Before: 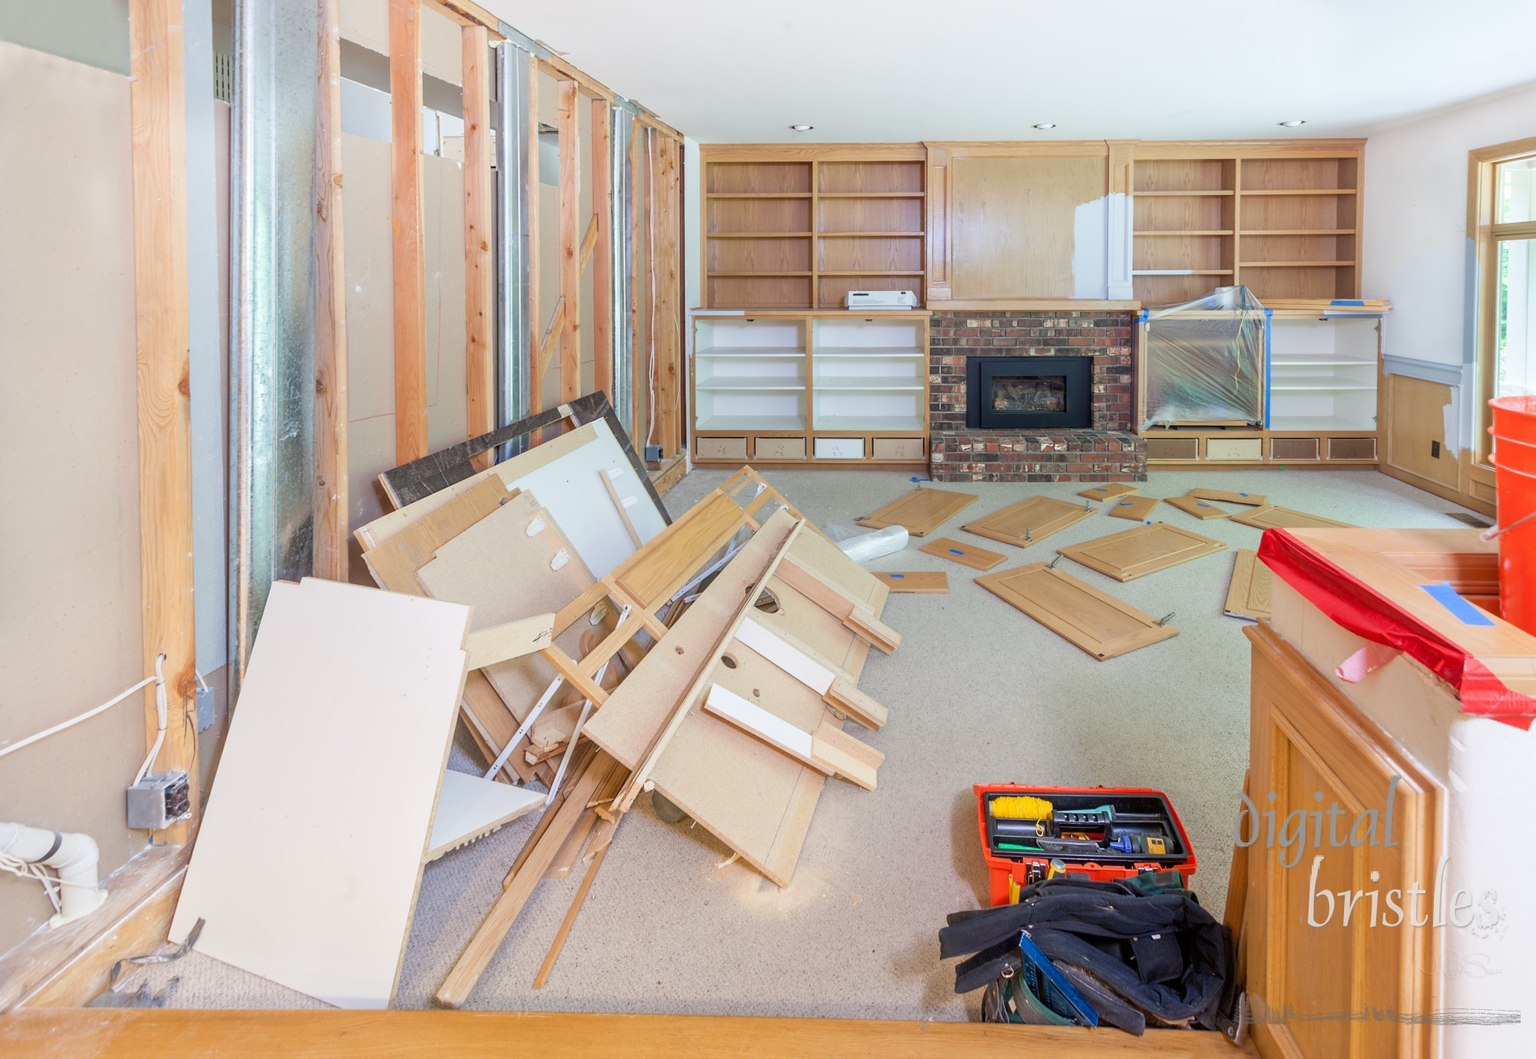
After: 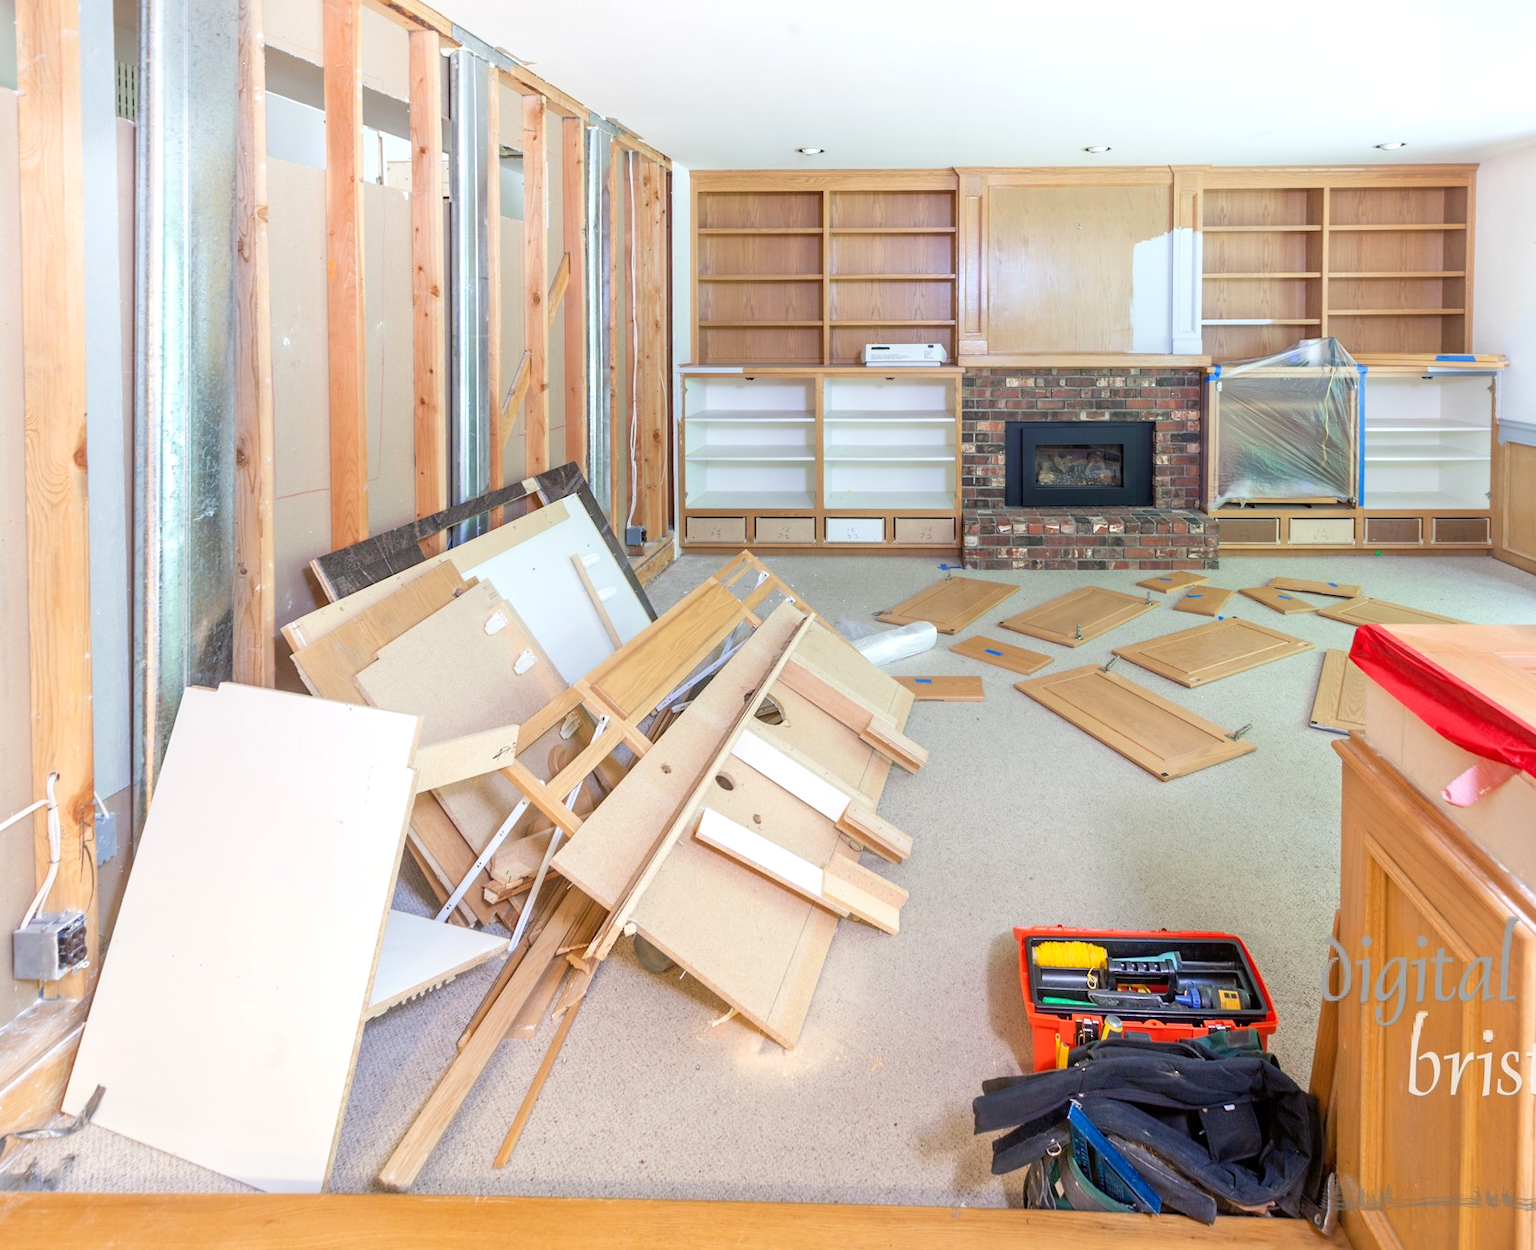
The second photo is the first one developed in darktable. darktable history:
crop: left 7.556%, right 7.842%
exposure: exposure 0.294 EV, compensate highlight preservation false
